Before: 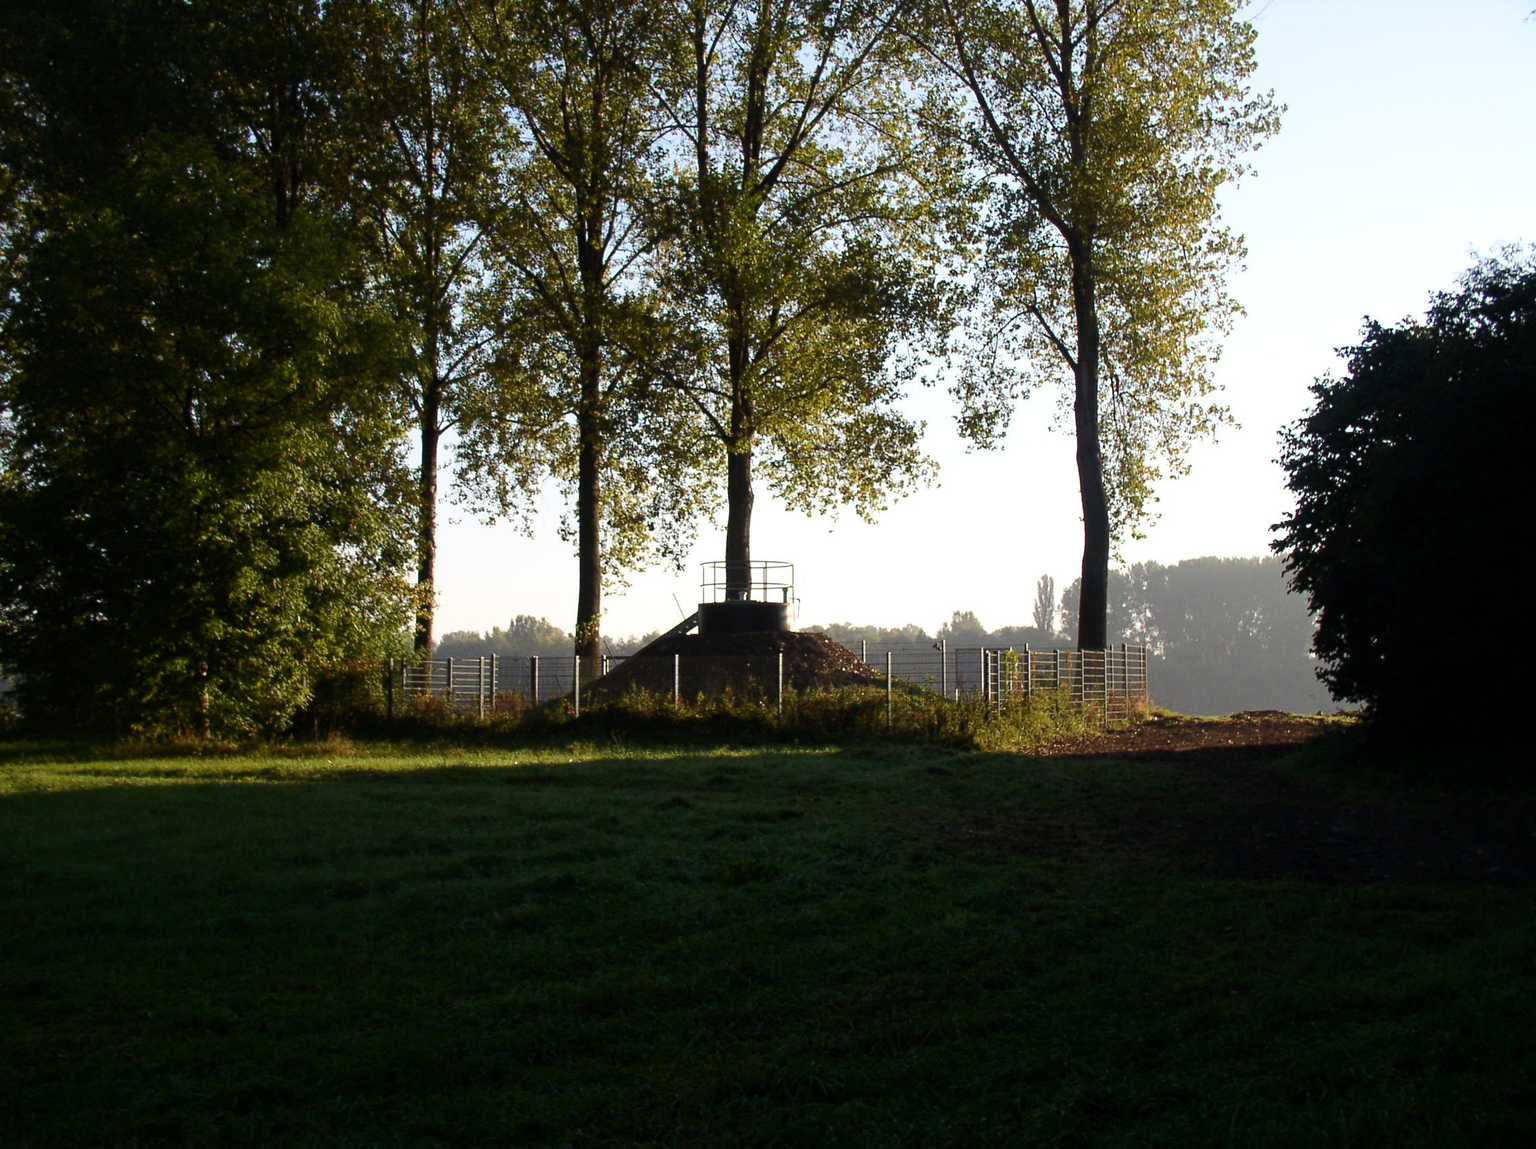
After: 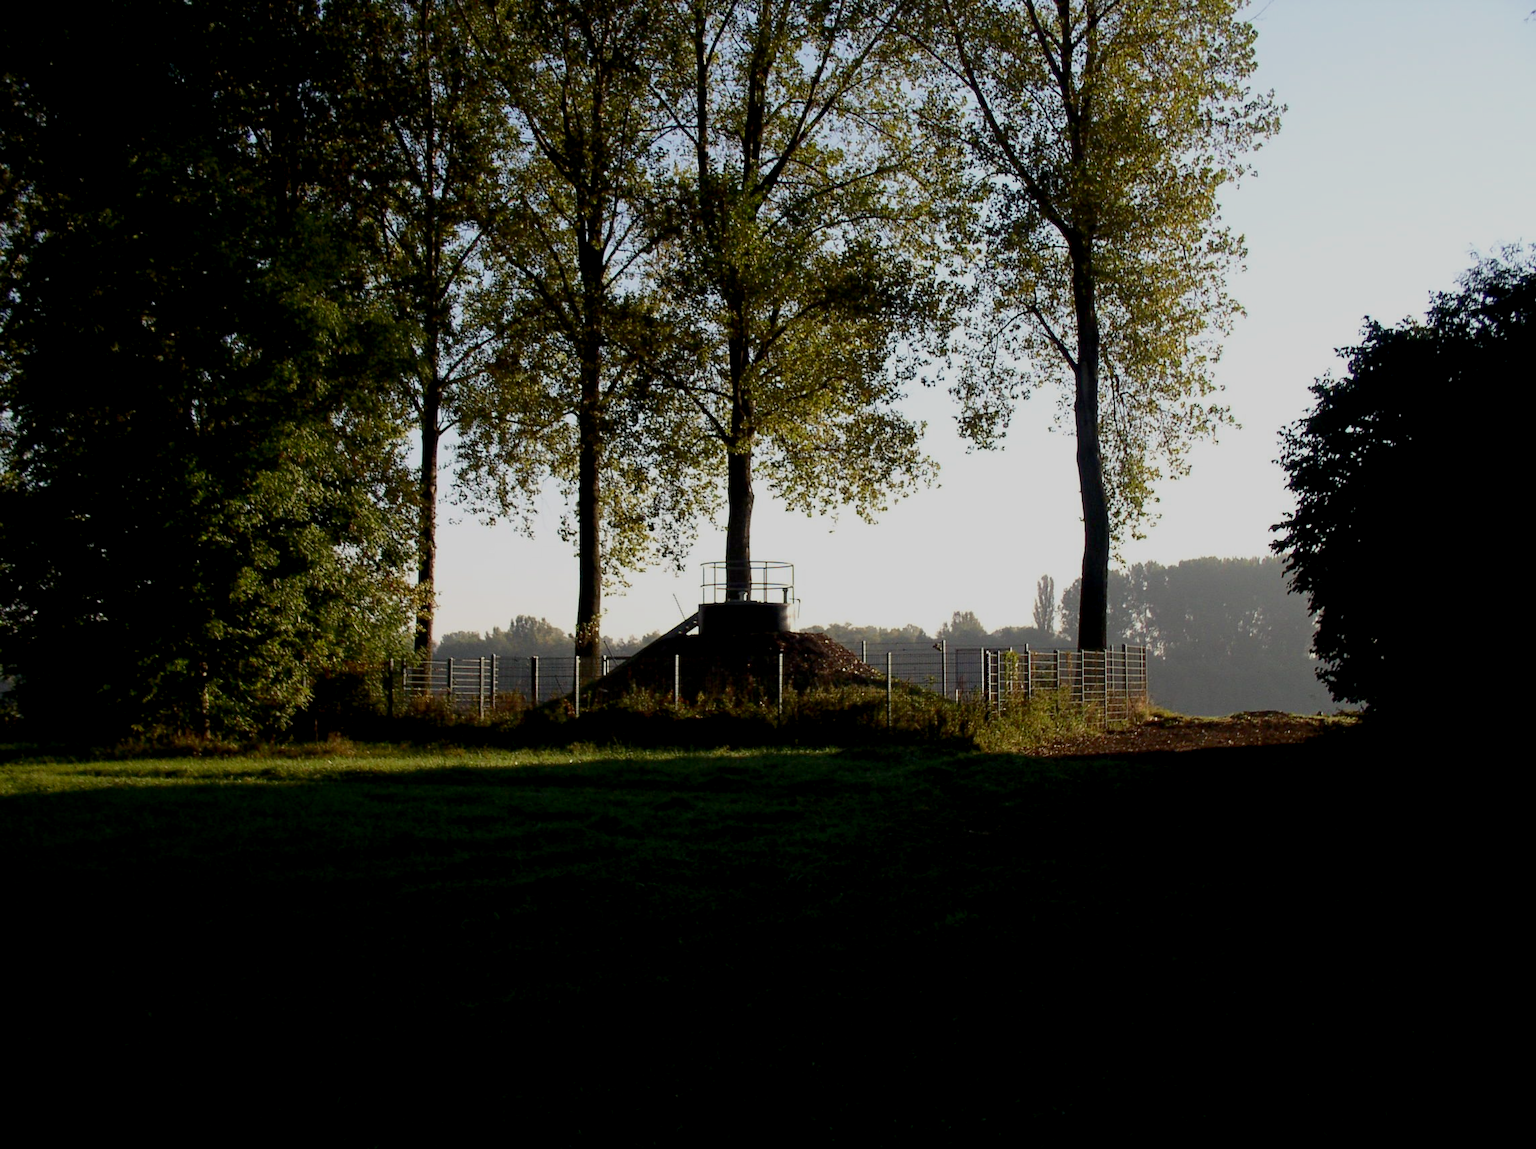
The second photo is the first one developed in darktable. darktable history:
exposure: black level correction 0.009, exposure -0.644 EV, compensate highlight preservation false
